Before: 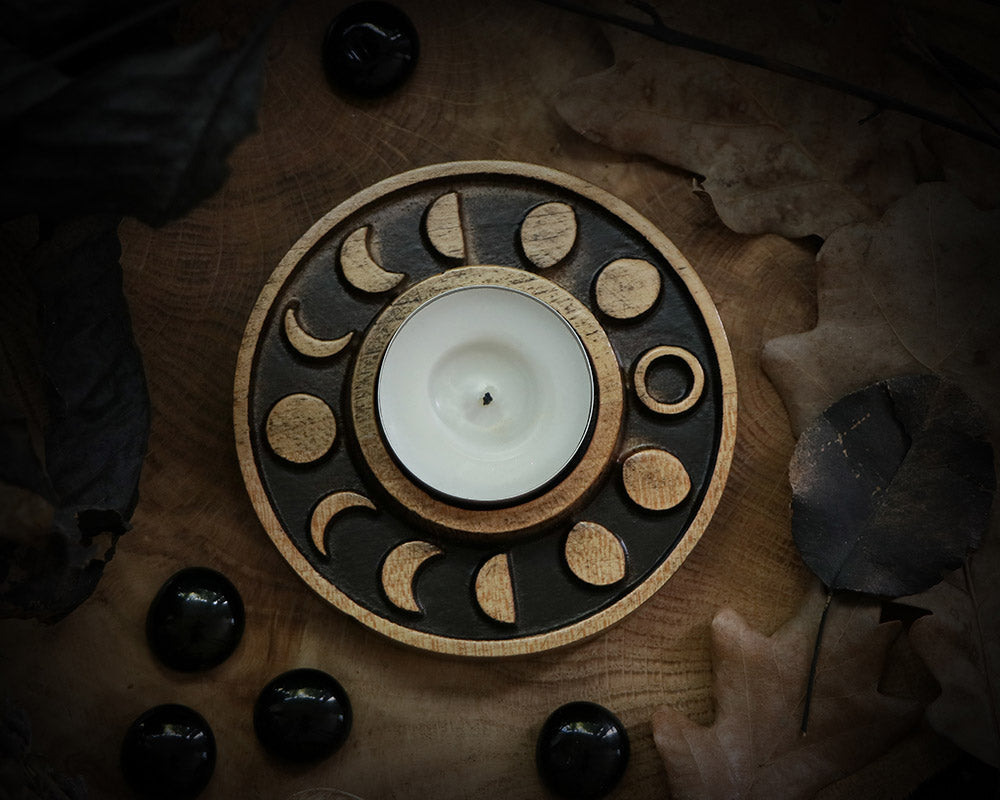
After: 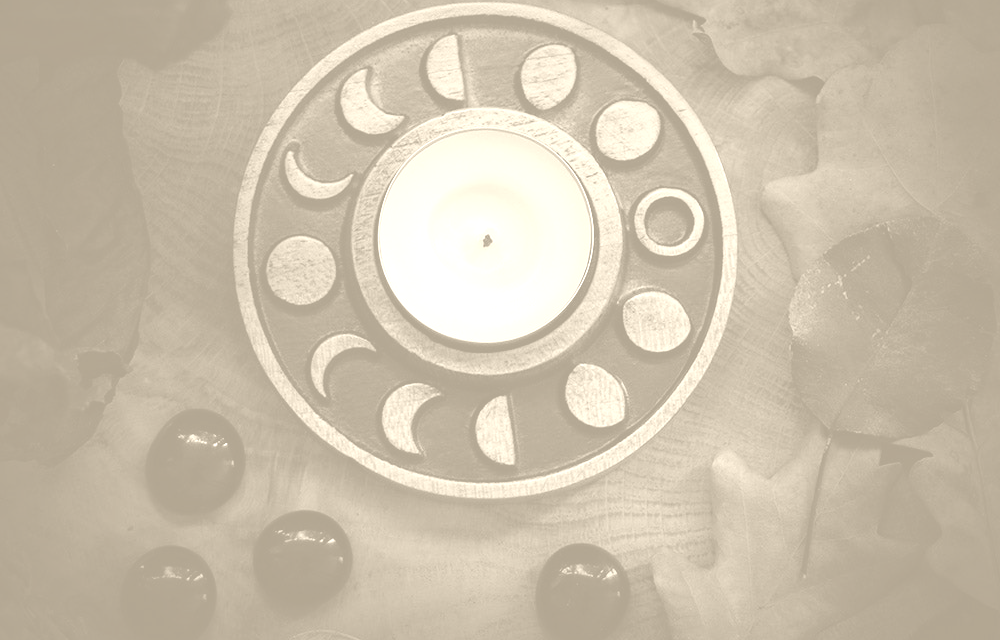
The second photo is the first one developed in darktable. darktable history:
colorize: hue 36°, saturation 71%, lightness 80.79%
crop and rotate: top 19.998%
